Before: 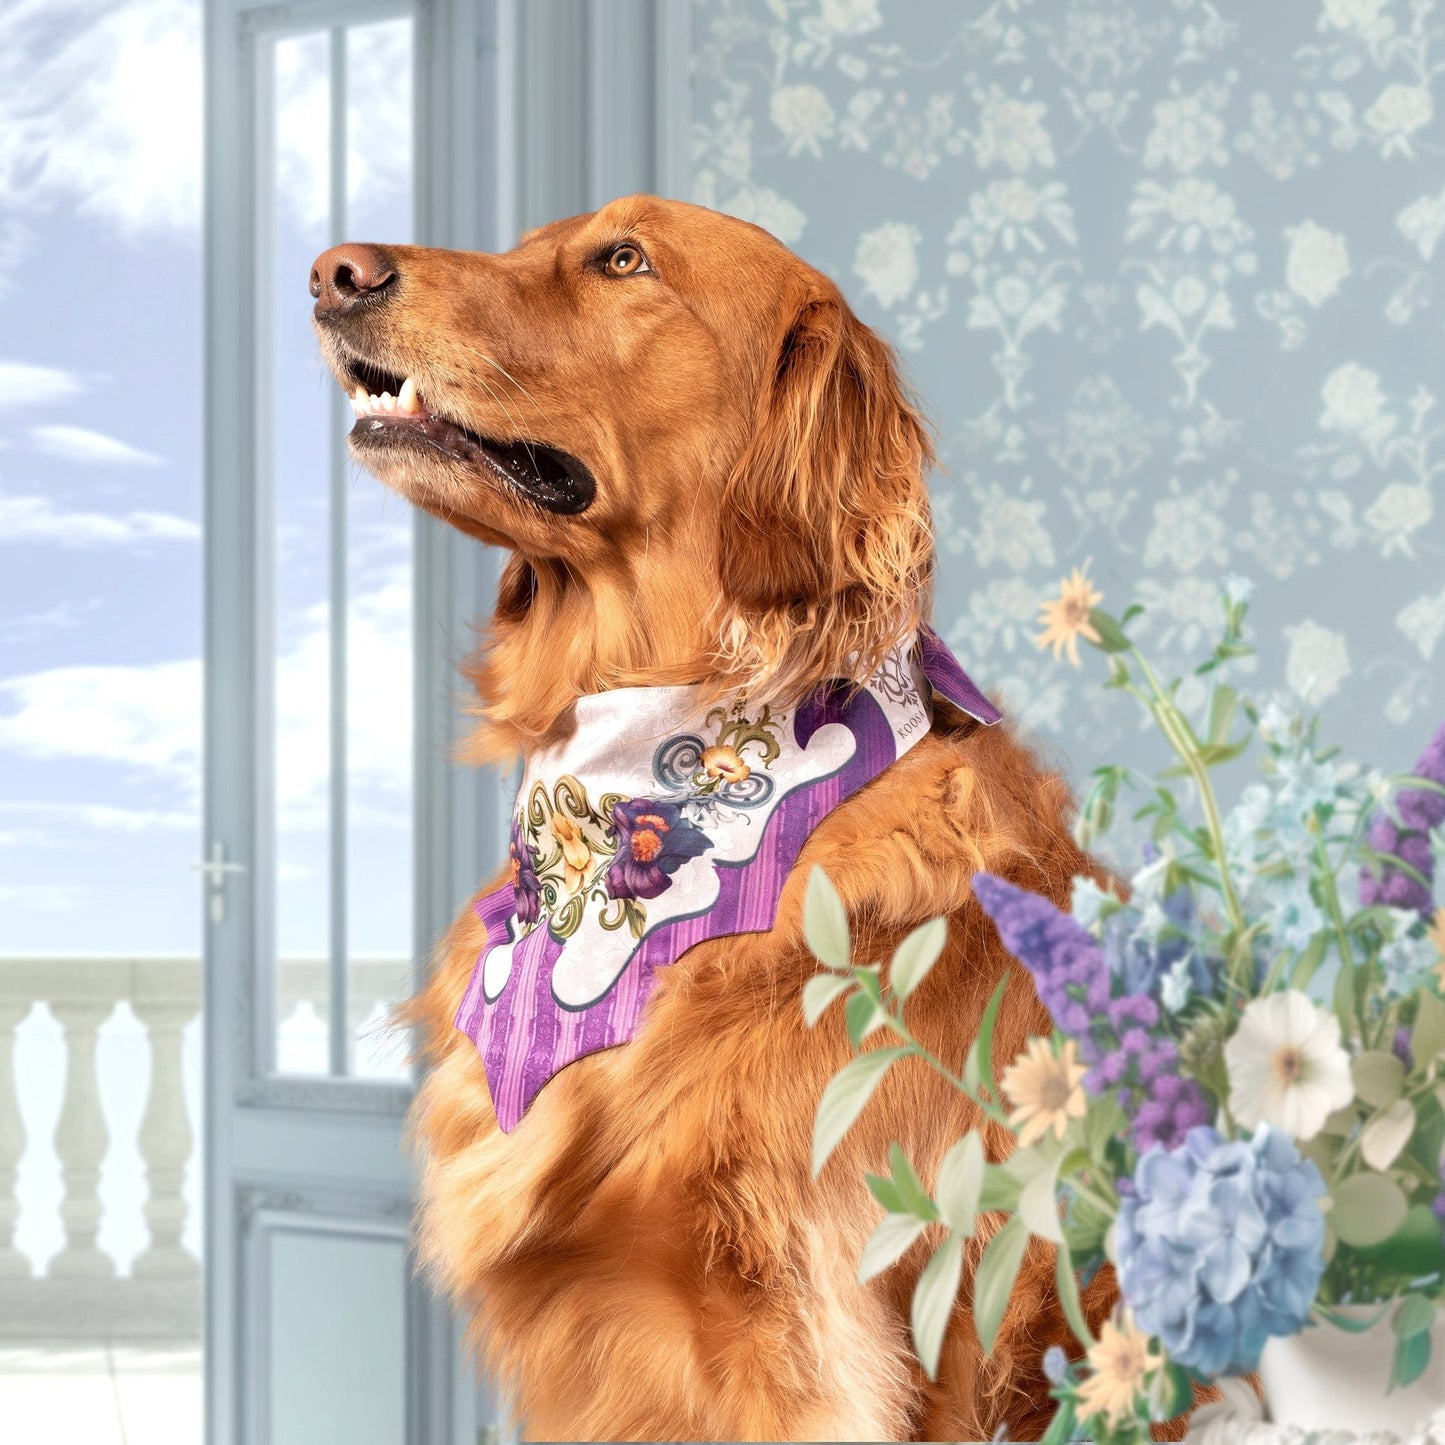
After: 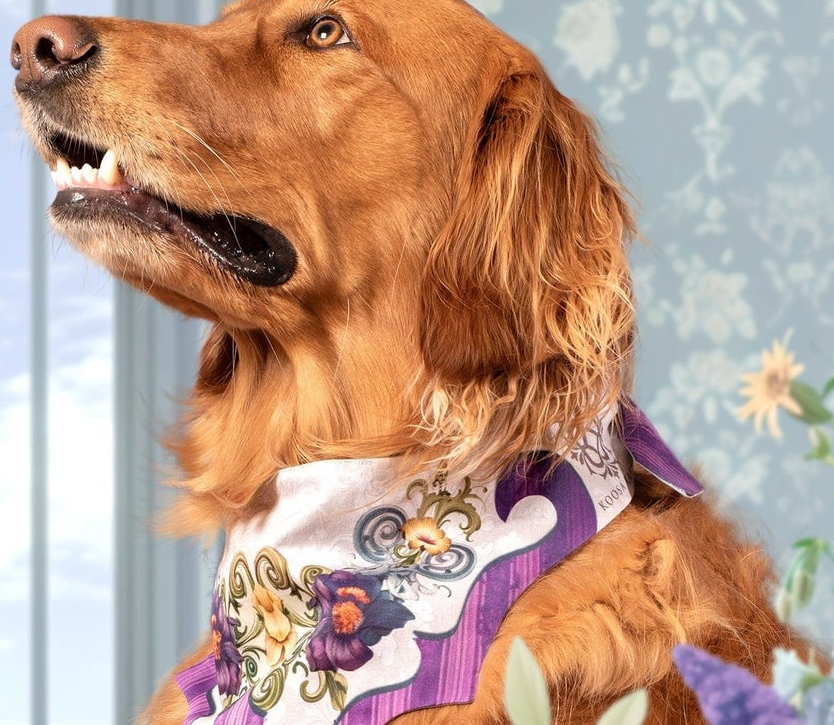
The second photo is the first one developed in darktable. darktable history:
crop: left 20.757%, top 15.821%, right 21.513%, bottom 33.999%
